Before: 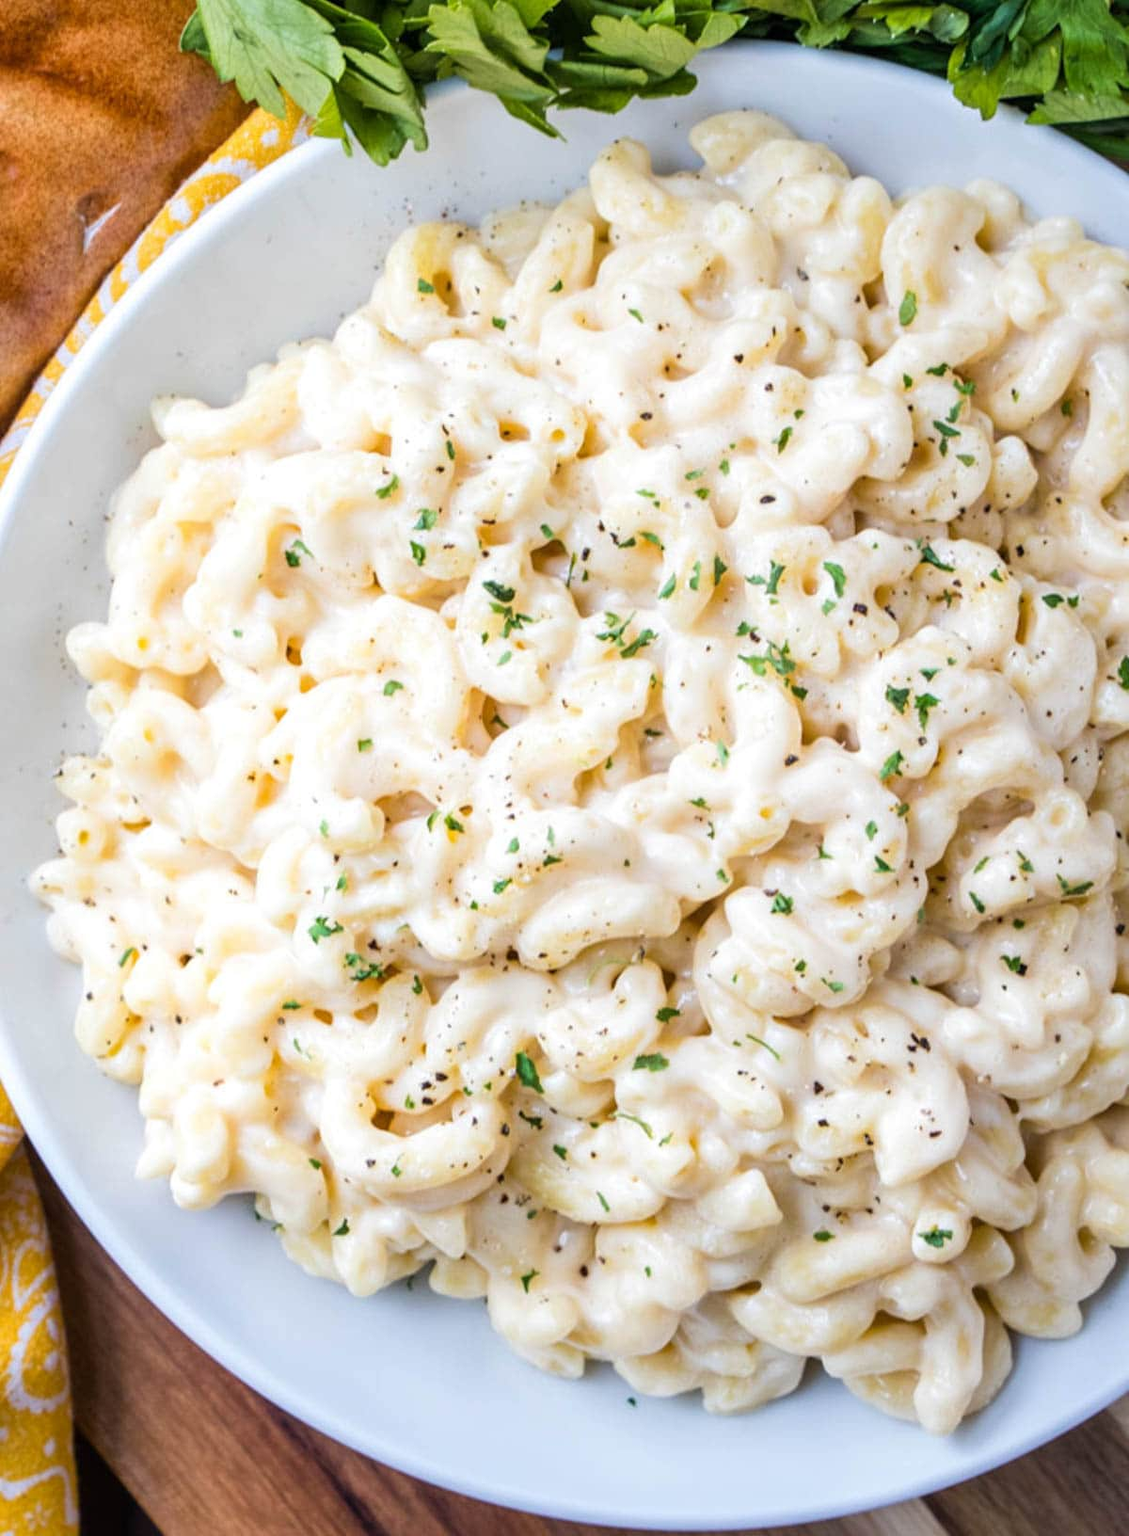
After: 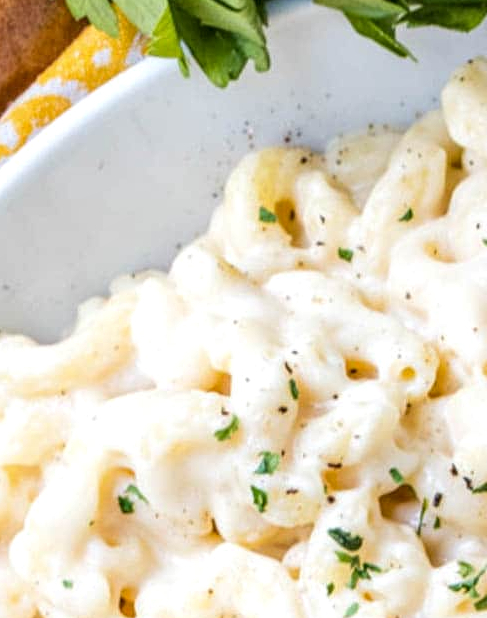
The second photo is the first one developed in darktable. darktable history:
local contrast: on, module defaults
crop: left 15.452%, top 5.459%, right 43.956%, bottom 56.62%
